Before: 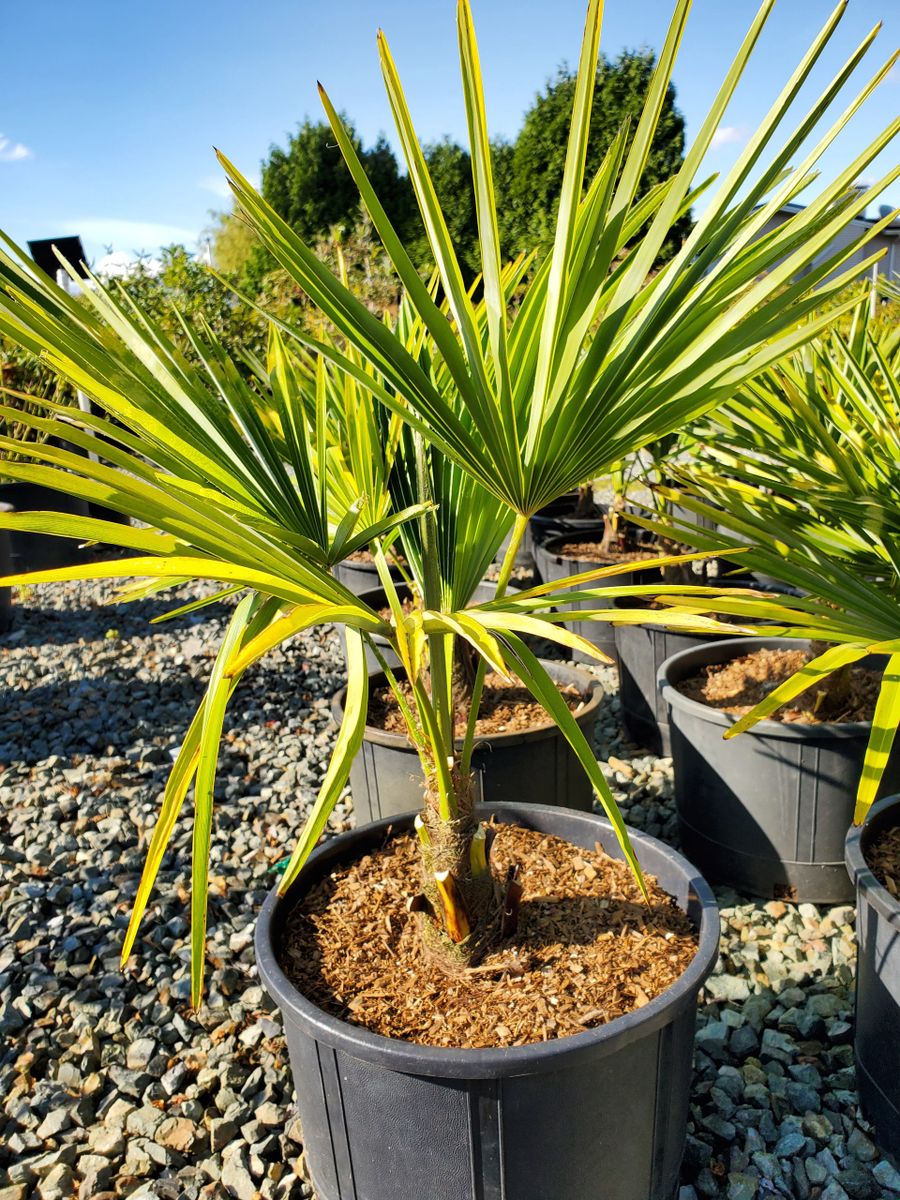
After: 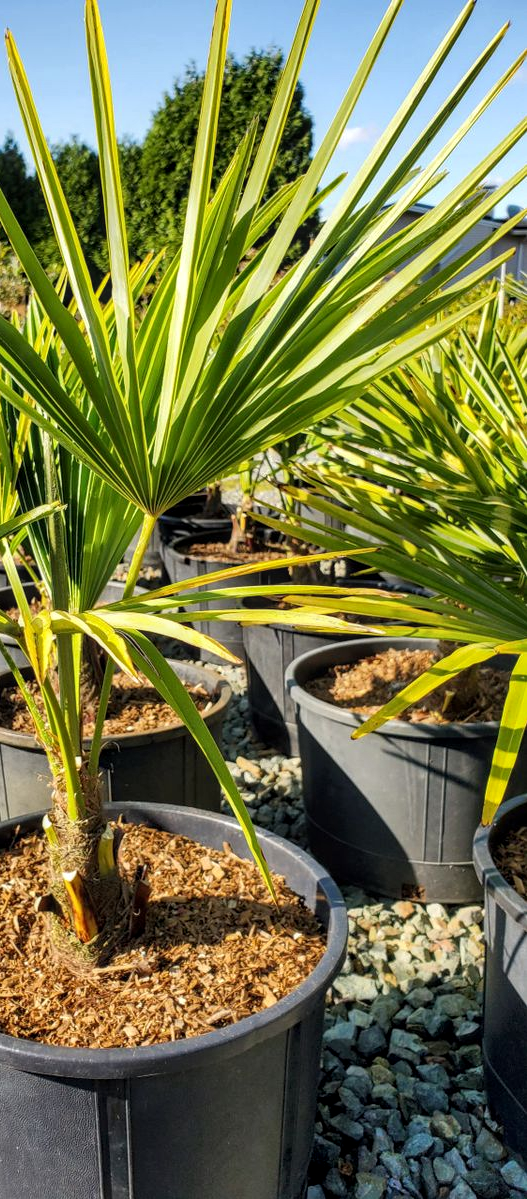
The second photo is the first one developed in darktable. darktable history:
crop: left 41.353%
local contrast: on, module defaults
